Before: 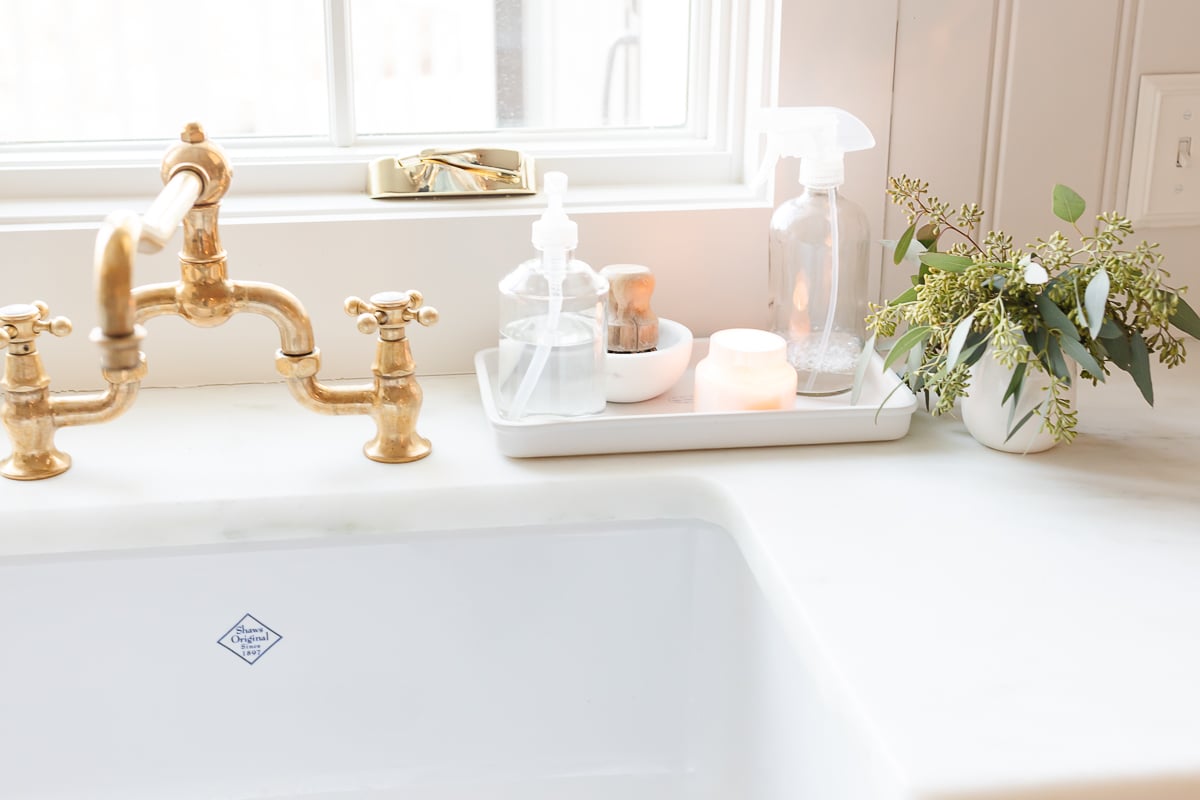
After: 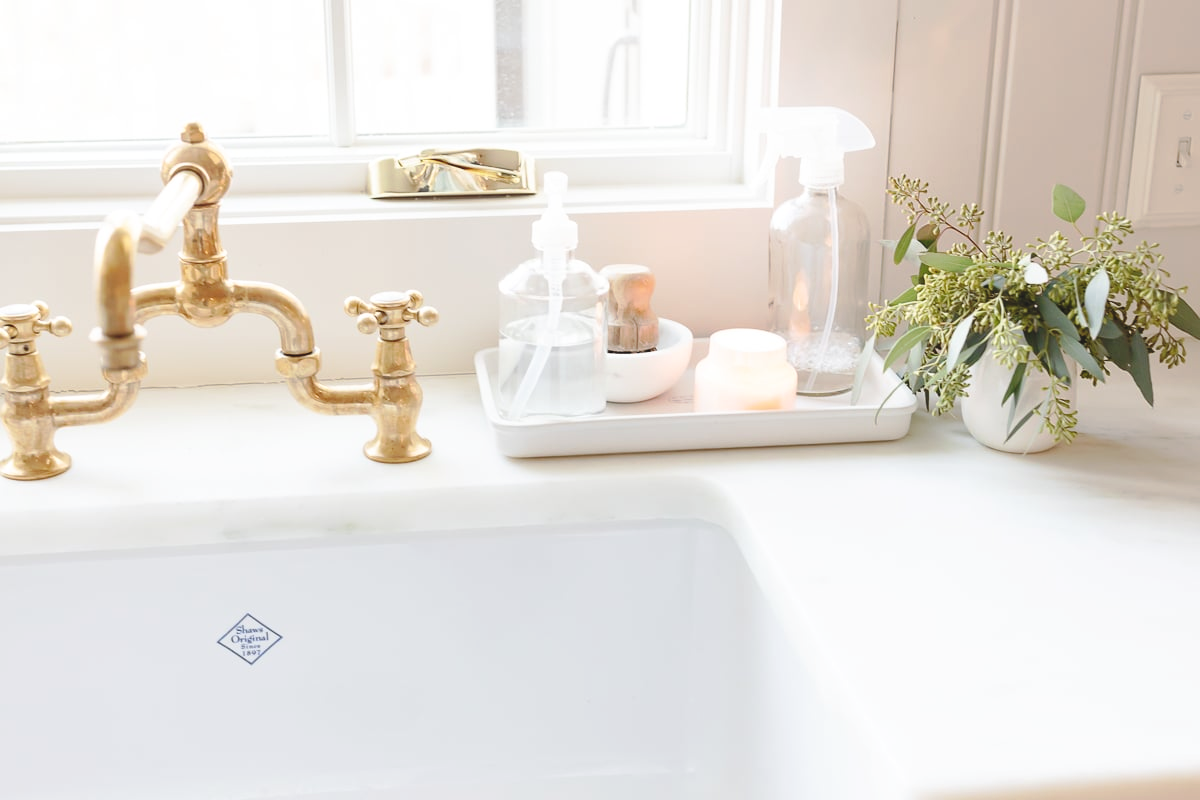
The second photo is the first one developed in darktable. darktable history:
tone curve: curves: ch0 [(0, 0) (0.003, 0.029) (0.011, 0.034) (0.025, 0.044) (0.044, 0.057) (0.069, 0.07) (0.1, 0.084) (0.136, 0.104) (0.177, 0.127) (0.224, 0.156) (0.277, 0.192) (0.335, 0.236) (0.399, 0.284) (0.468, 0.339) (0.543, 0.393) (0.623, 0.454) (0.709, 0.541) (0.801, 0.65) (0.898, 0.766) (1, 1)], preserve colors none
base curve: curves: ch0 [(0, 0.007) (0.028, 0.063) (0.121, 0.311) (0.46, 0.743) (0.859, 0.957) (1, 1)], preserve colors none
